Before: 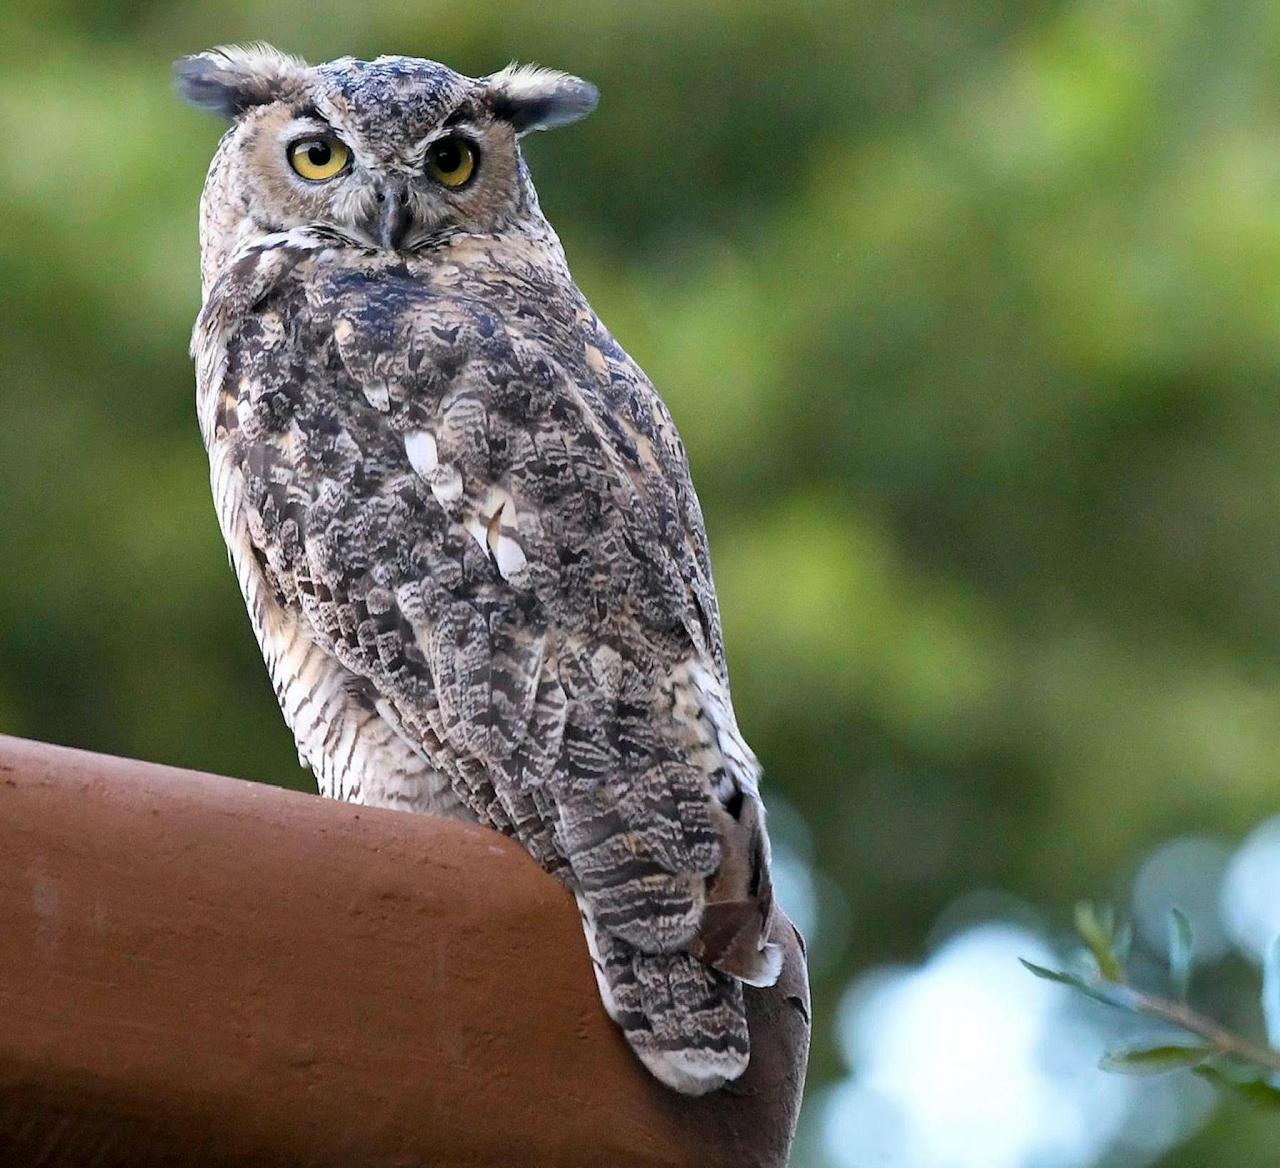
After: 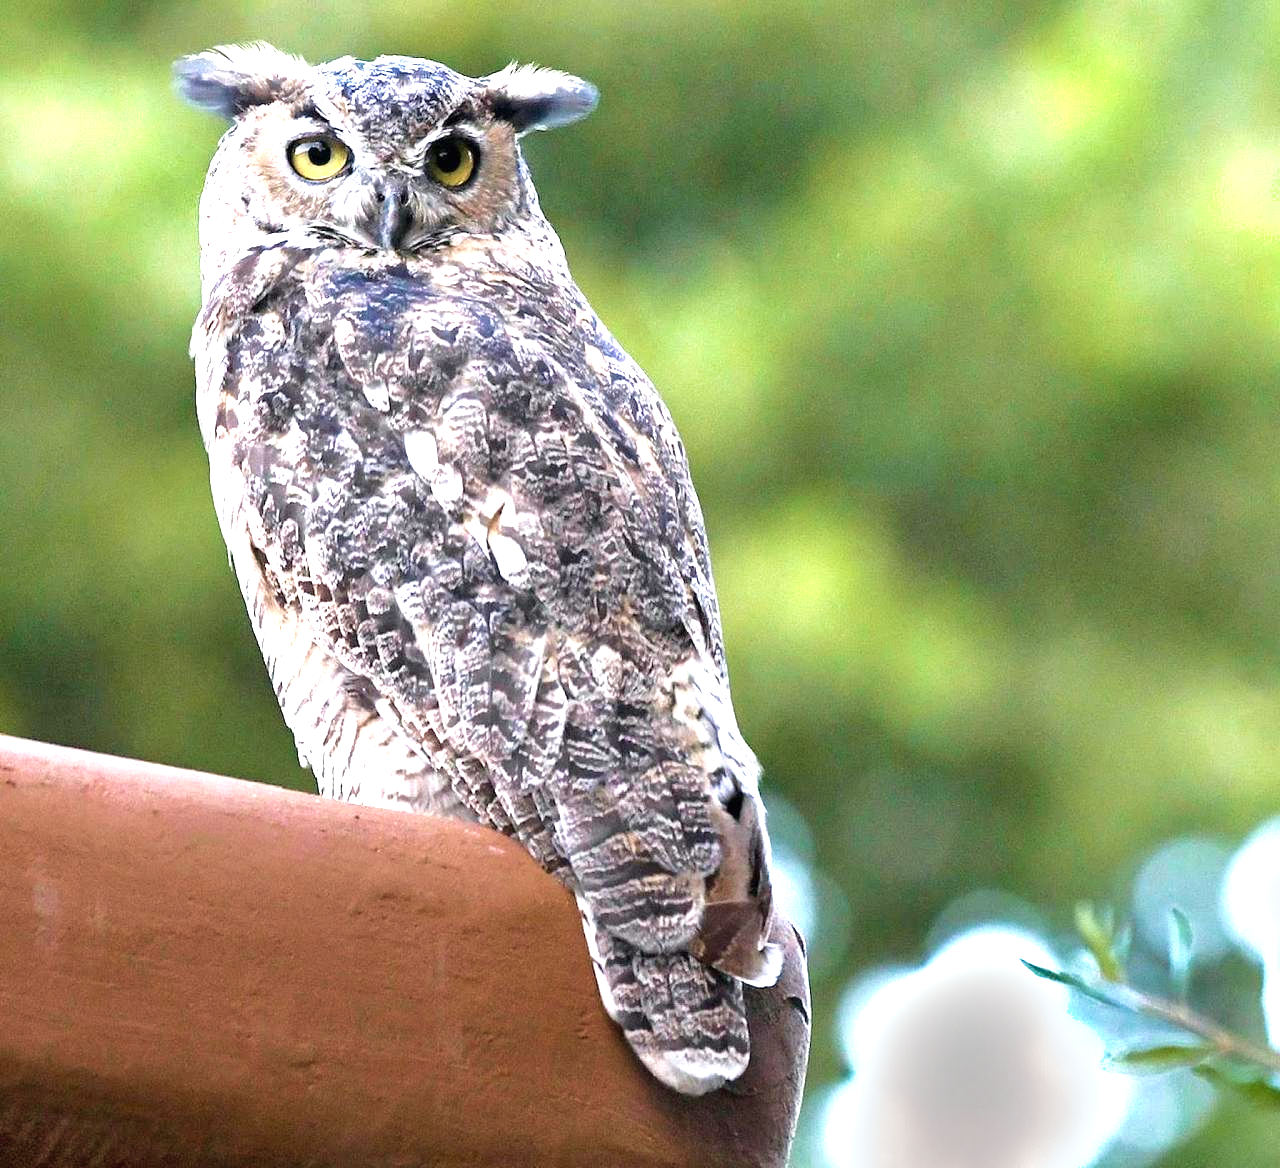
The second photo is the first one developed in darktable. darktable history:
shadows and highlights: radius 44.78, white point adjustment 6.64, compress 79.65%, highlights color adjustment 78.42%, soften with gaussian
velvia: on, module defaults
tone equalizer: -8 EV -1.84 EV, -7 EV -1.16 EV, -6 EV -1.62 EV, smoothing diameter 25%, edges refinement/feathering 10, preserve details guided filter
exposure: black level correction 0, exposure 1.1 EV, compensate exposure bias true, compensate highlight preservation false
